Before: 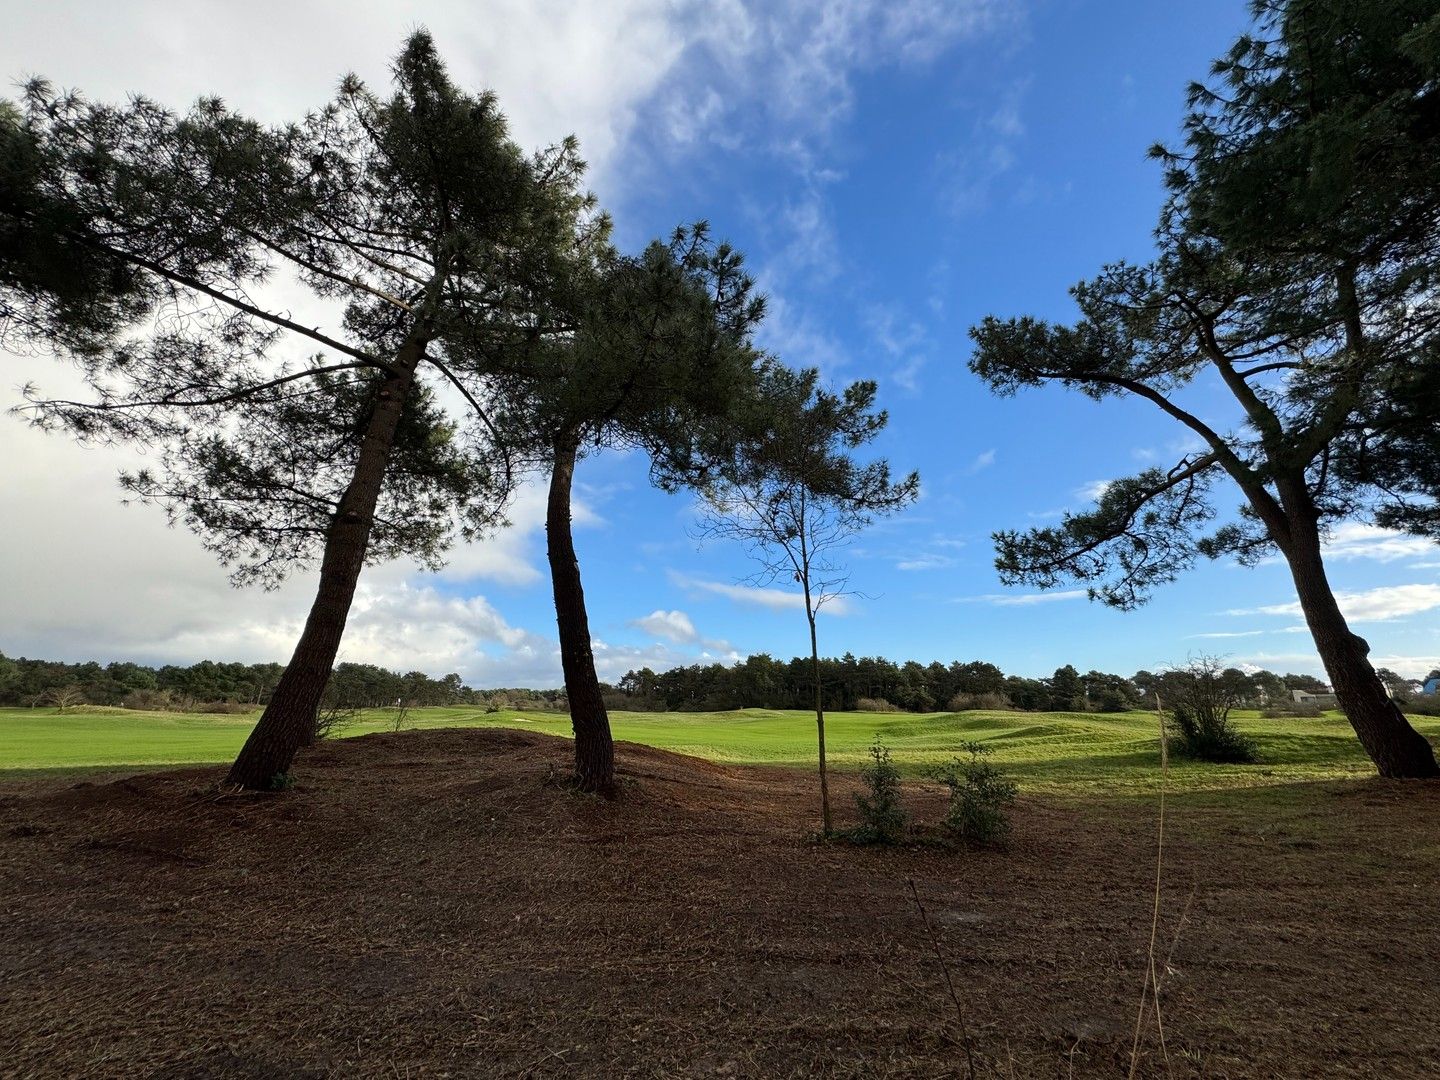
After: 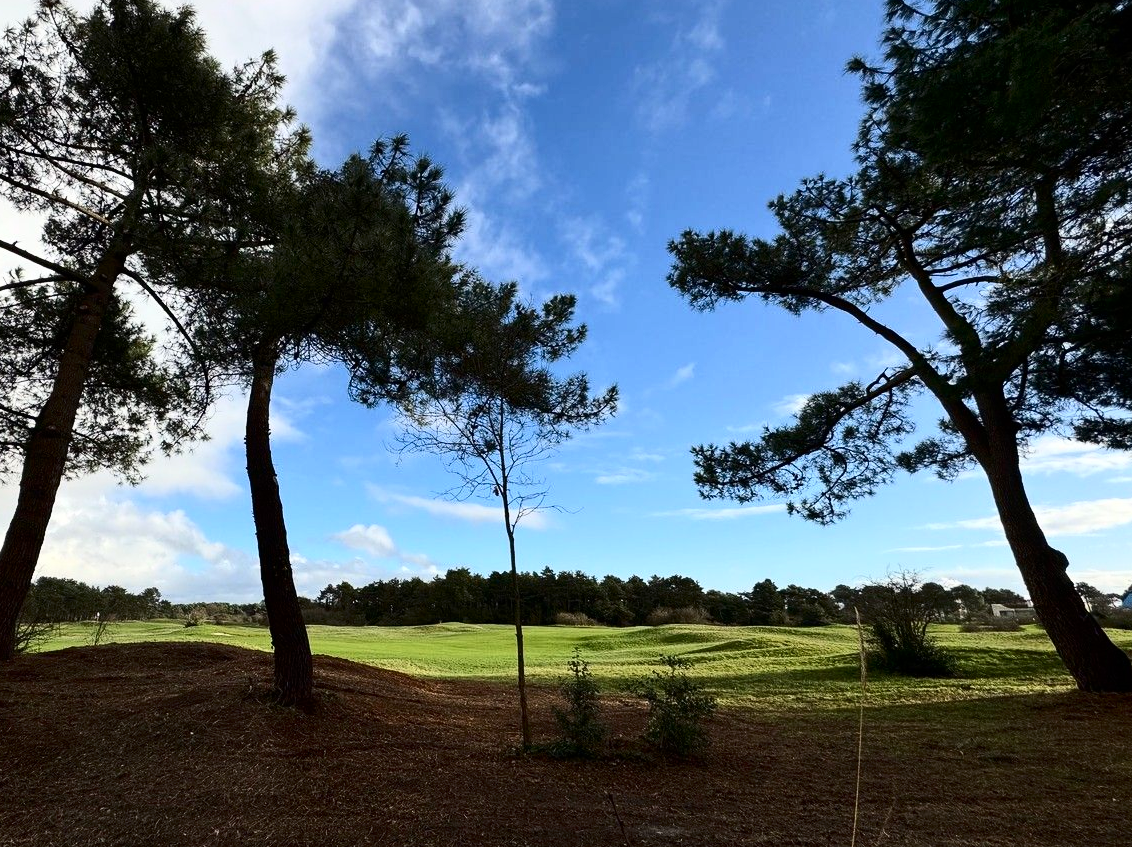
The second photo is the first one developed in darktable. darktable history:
crop and rotate: left 20.915%, top 8.056%, right 0.41%, bottom 13.456%
contrast brightness saturation: contrast 0.282
